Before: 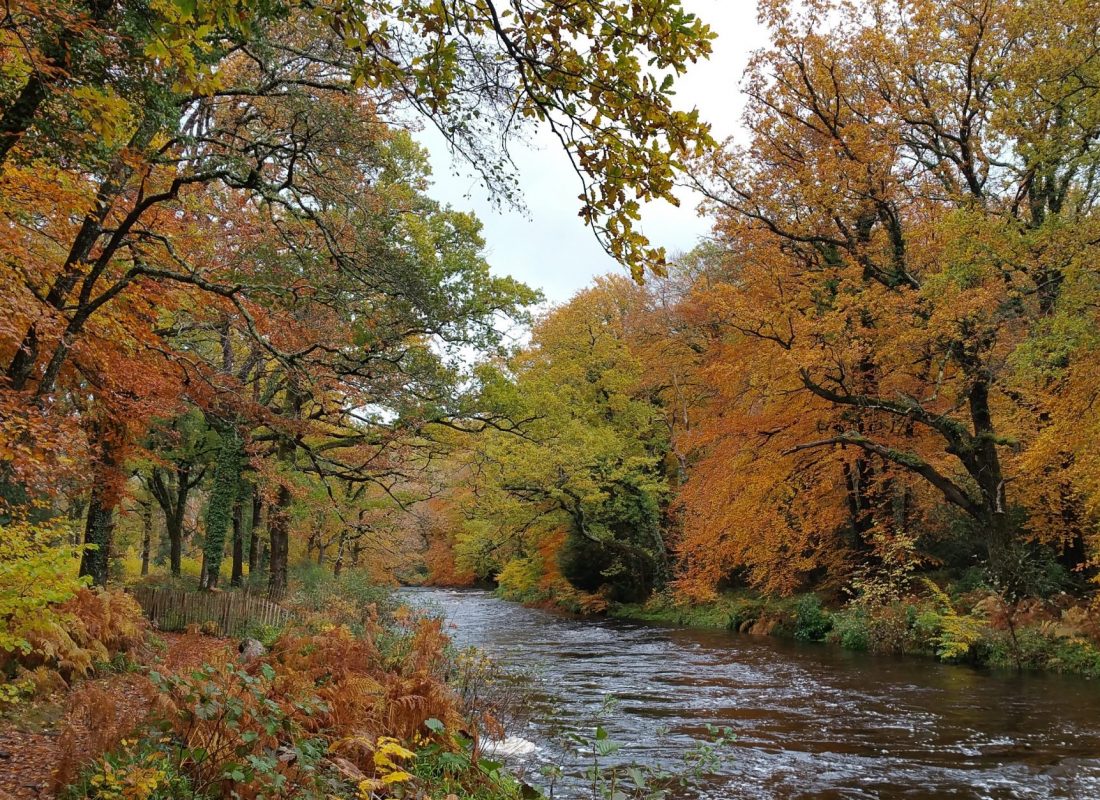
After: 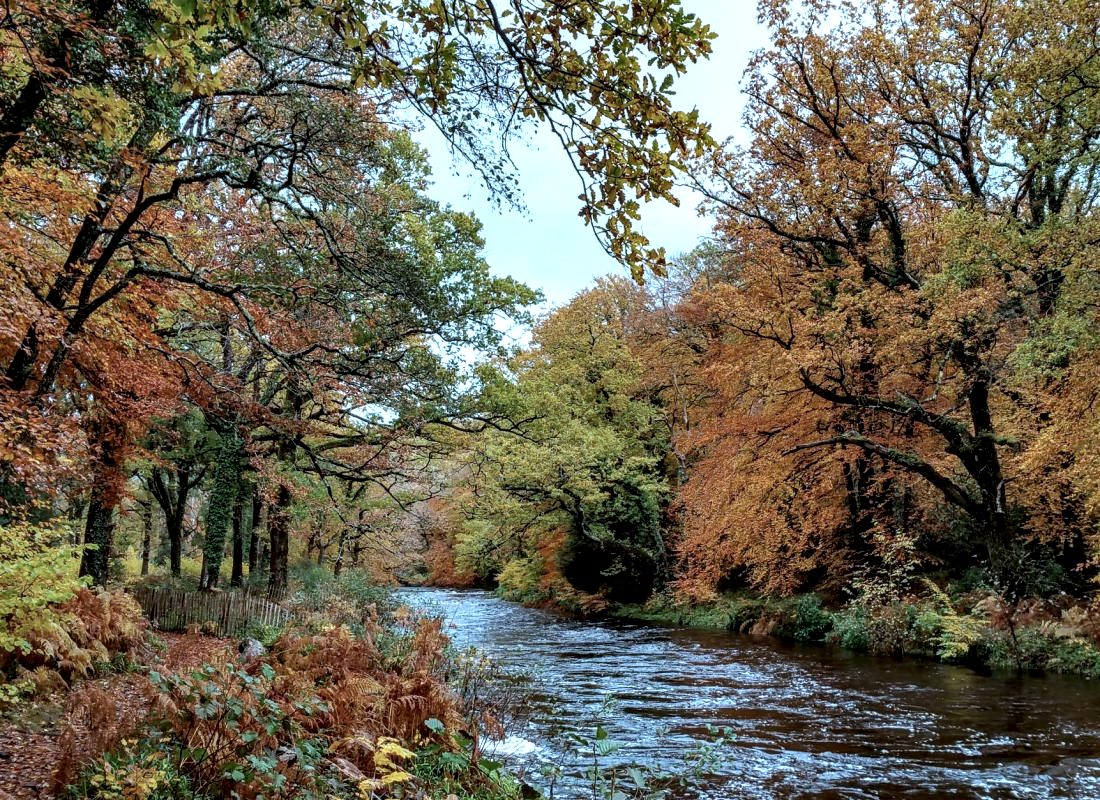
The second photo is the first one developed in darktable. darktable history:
color correction: highlights a* -9.35, highlights b* -23.15
local contrast: highlights 19%, detail 186%
